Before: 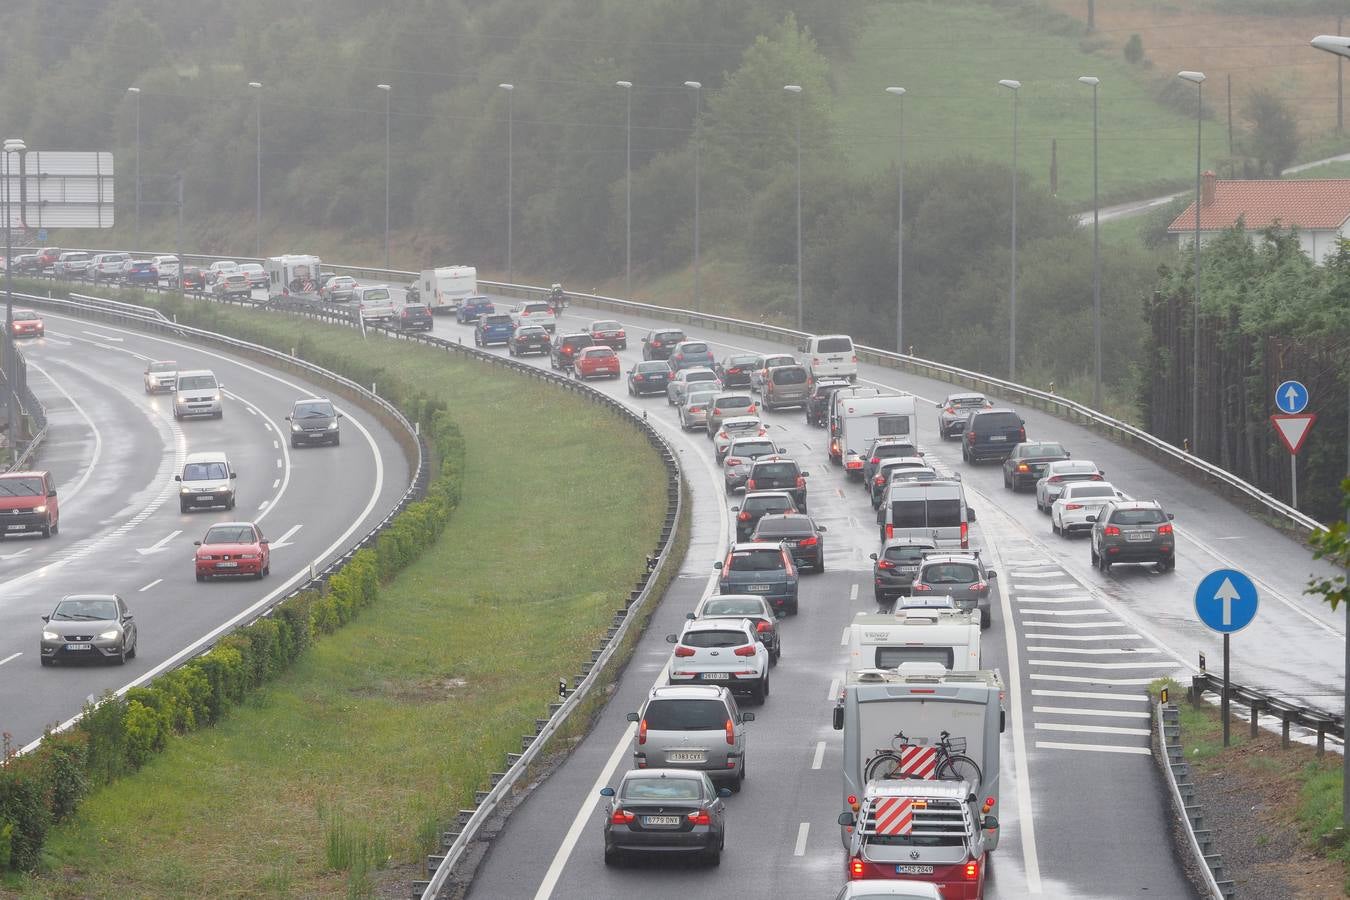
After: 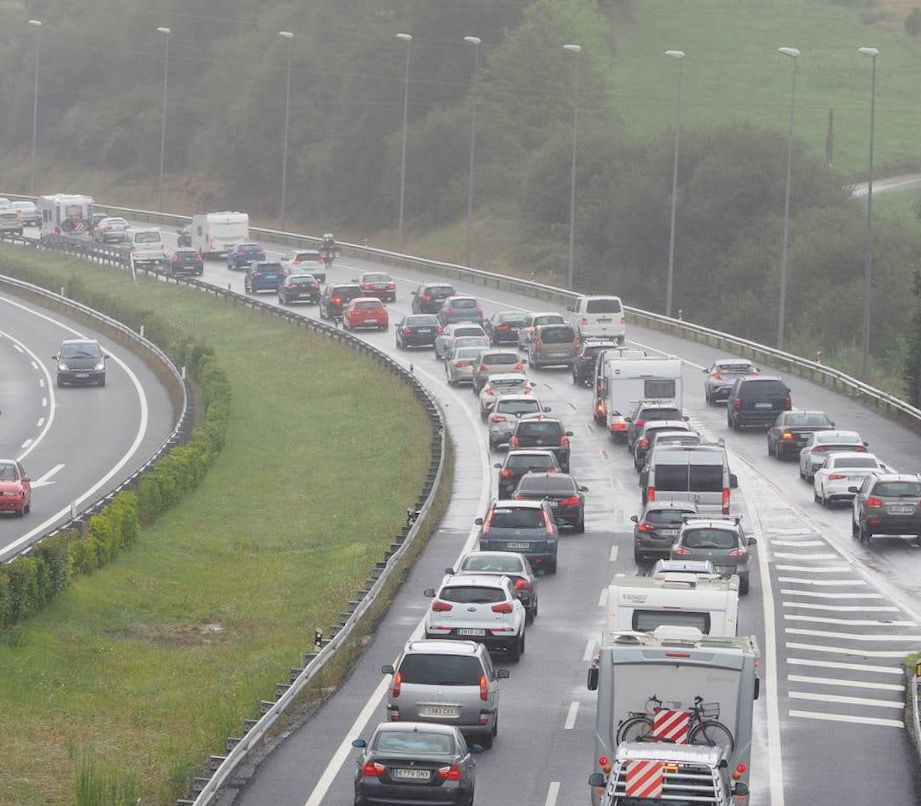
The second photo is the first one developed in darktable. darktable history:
rotate and perspective: rotation -1°, crop left 0.011, crop right 0.989, crop top 0.025, crop bottom 0.975
crop and rotate: angle -3.27°, left 14.277%, top 0.028%, right 10.766%, bottom 0.028%
